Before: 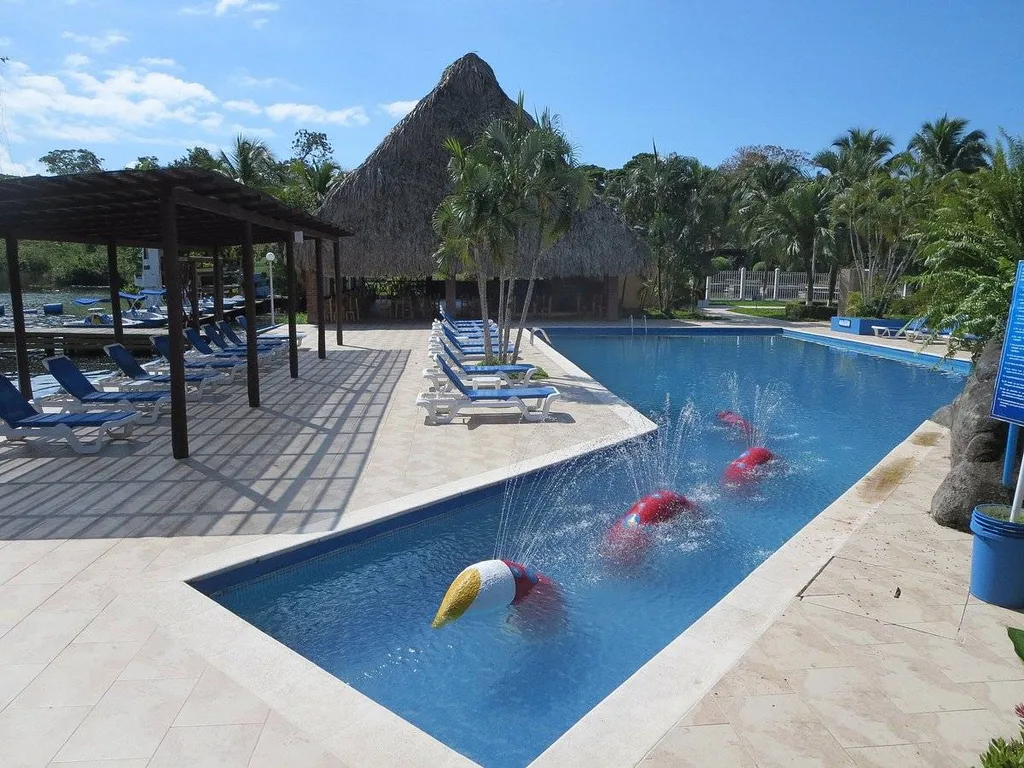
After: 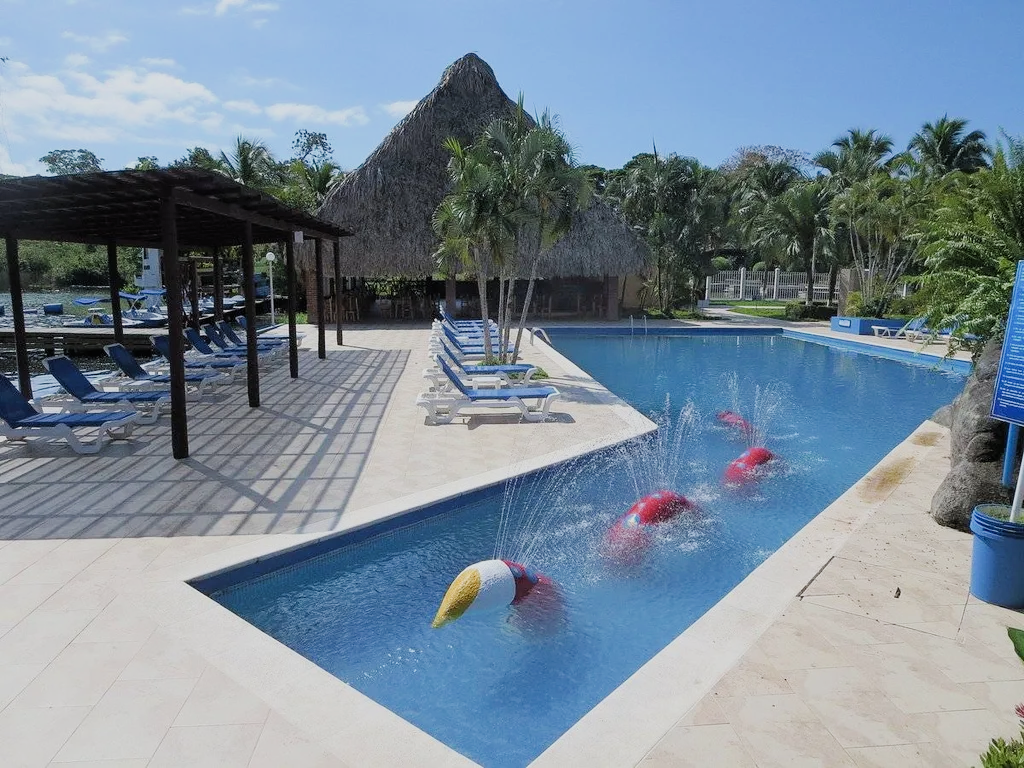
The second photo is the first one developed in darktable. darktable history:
exposure: black level correction 0, exposure 0.396 EV, compensate highlight preservation false
filmic rgb: black relative exposure -7.65 EV, white relative exposure 4.56 EV, hardness 3.61
